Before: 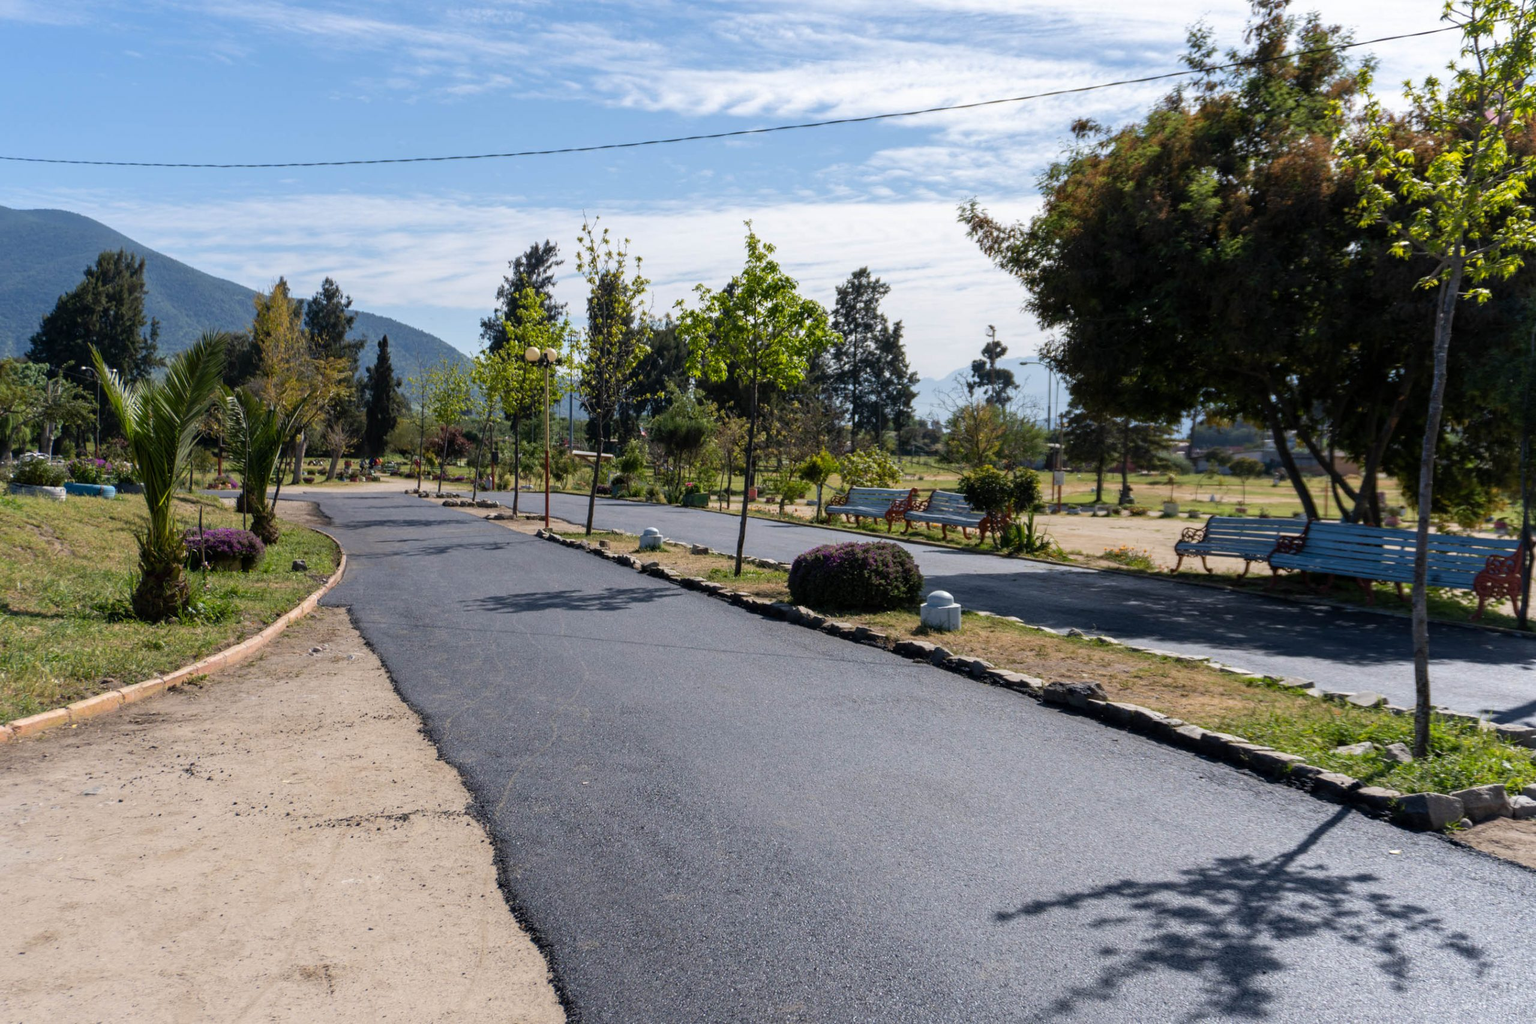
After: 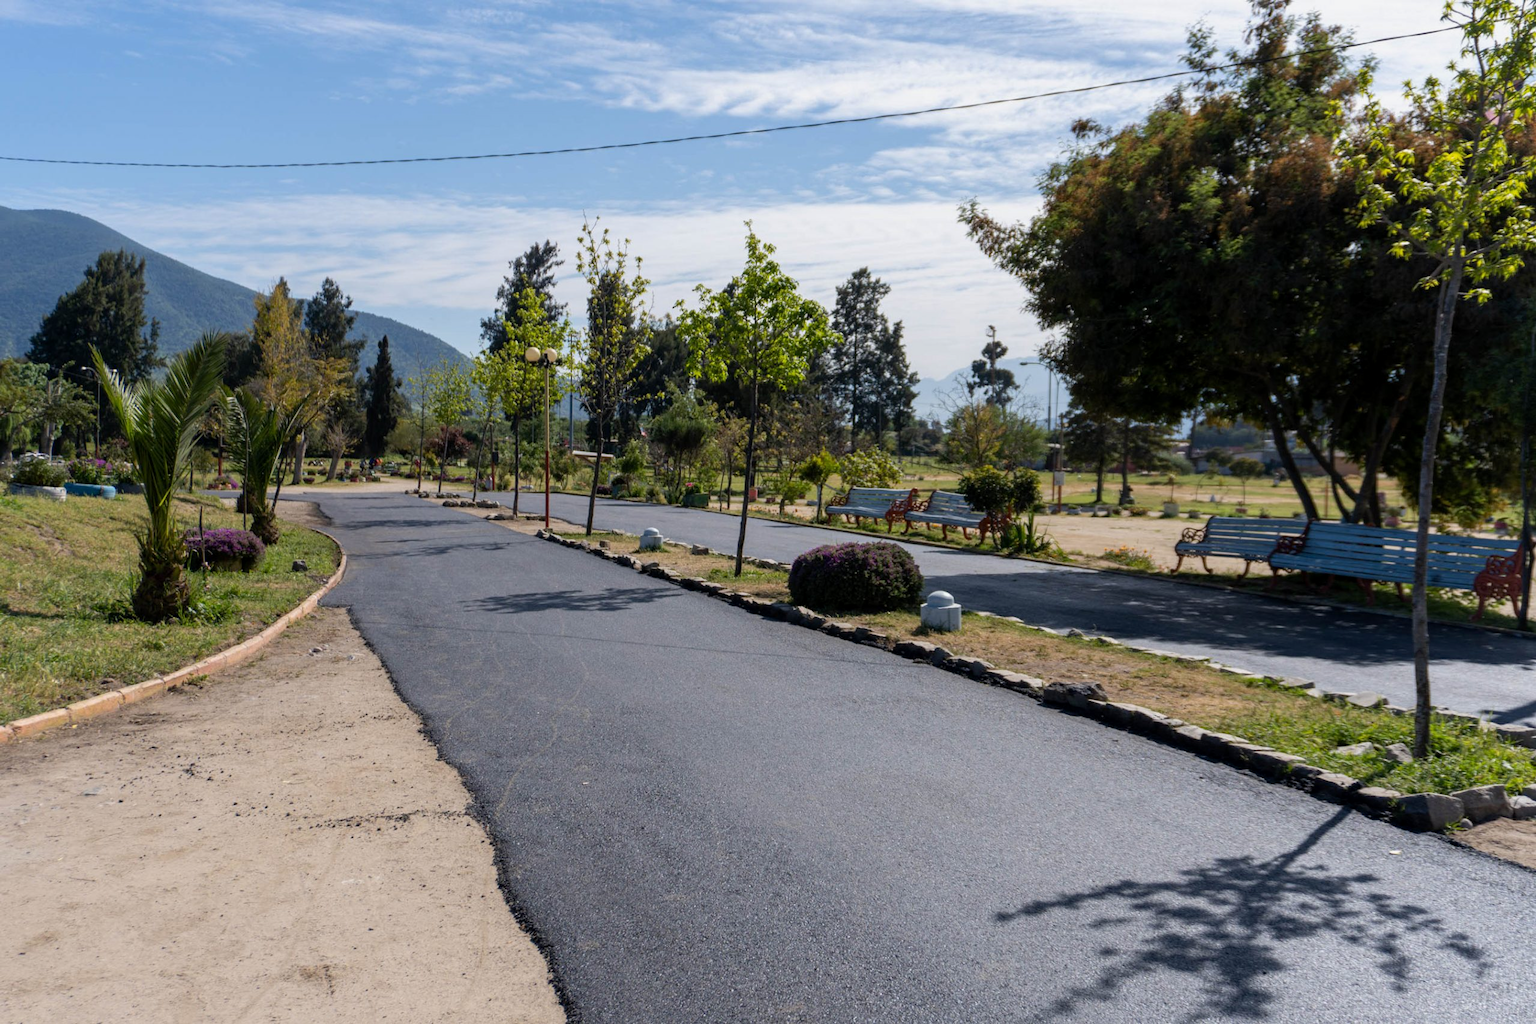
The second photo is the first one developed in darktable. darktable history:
exposure: black level correction 0.001, exposure -0.125 EV, compensate highlight preservation false
